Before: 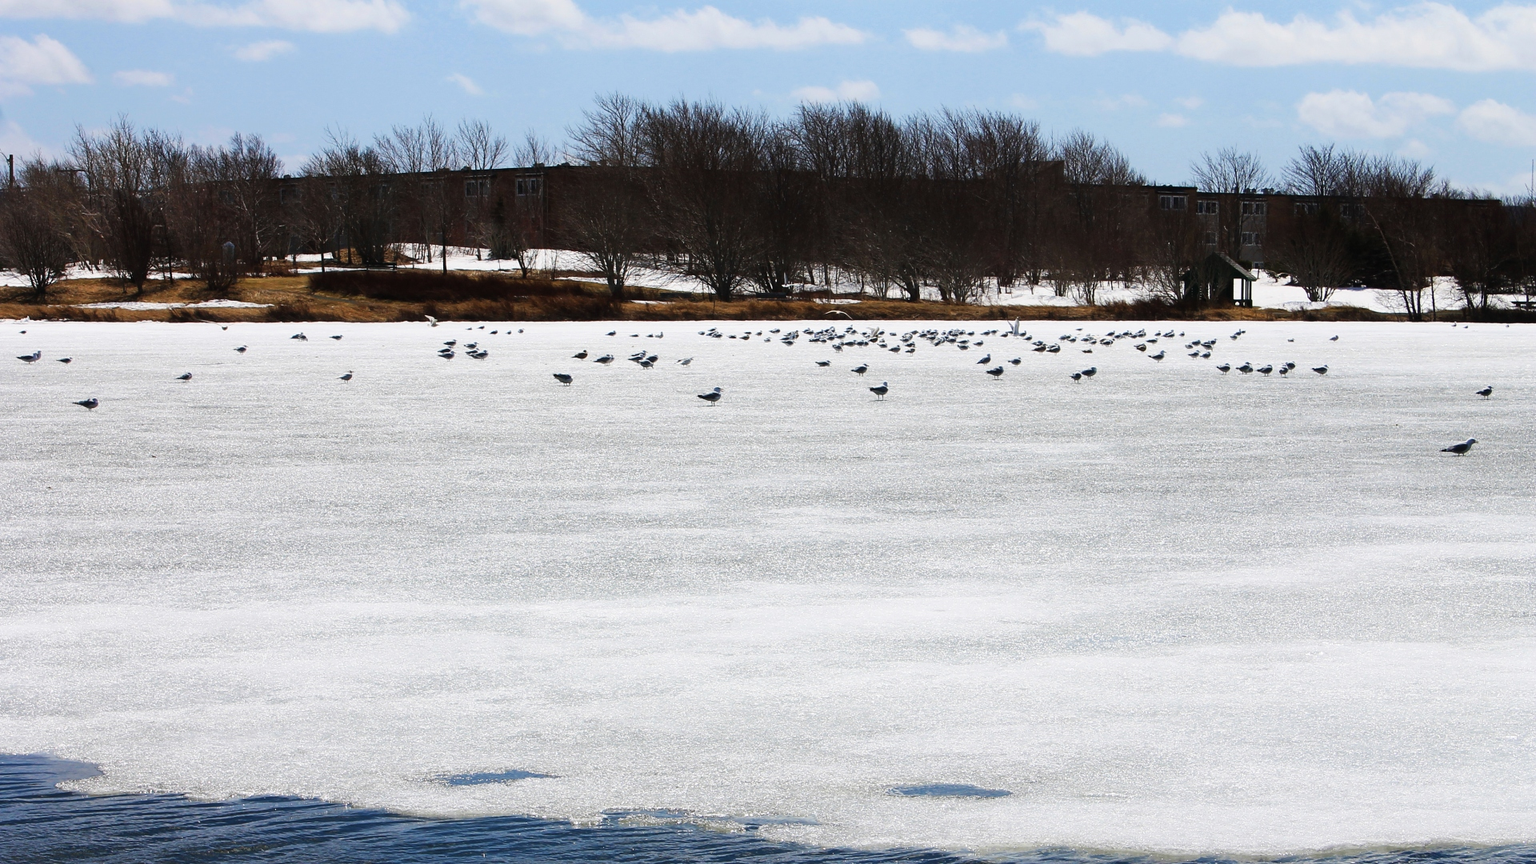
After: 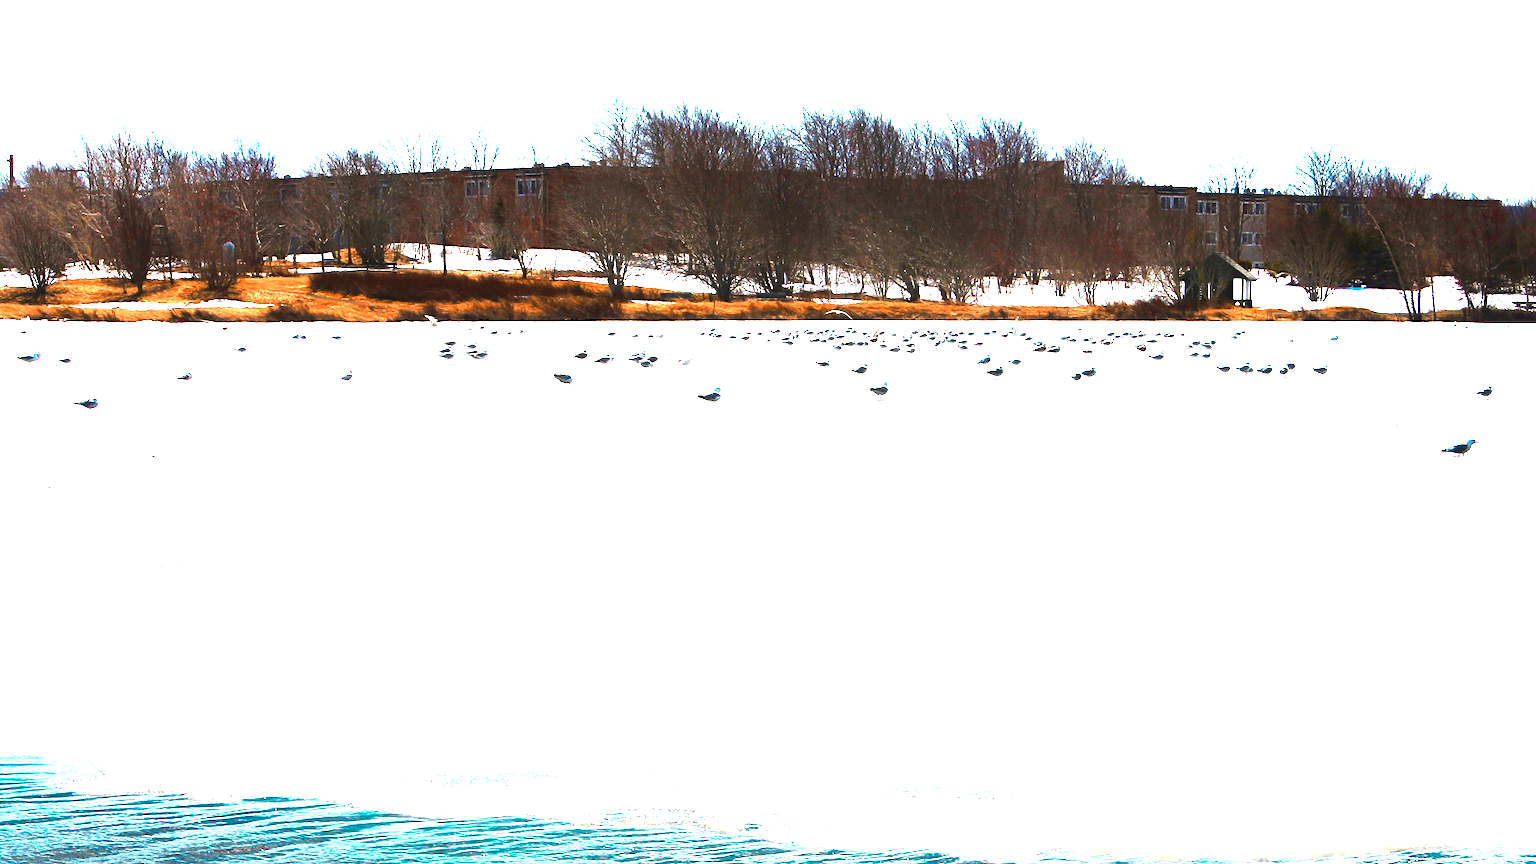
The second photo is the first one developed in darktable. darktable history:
color zones: curves: ch0 [(0.009, 0.528) (0.136, 0.6) (0.255, 0.586) (0.39, 0.528) (0.522, 0.584) (0.686, 0.736) (0.849, 0.561)]; ch1 [(0.045, 0.781) (0.14, 0.416) (0.257, 0.695) (0.442, 0.032) (0.738, 0.338) (0.818, 0.632) (0.891, 0.741) (1, 0.704)]; ch2 [(0, 0.667) (0.141, 0.52) (0.26, 0.37) (0.474, 0.432) (0.743, 0.286)]
grain: coarseness 0.09 ISO, strength 10%
exposure: black level correction 0, exposure 1.9 EV, compensate highlight preservation false
color balance rgb: linear chroma grading › global chroma 23.15%, perceptual saturation grading › global saturation 28.7%, perceptual saturation grading › mid-tones 12.04%, perceptual saturation grading › shadows 10.19%, global vibrance 22.22%
